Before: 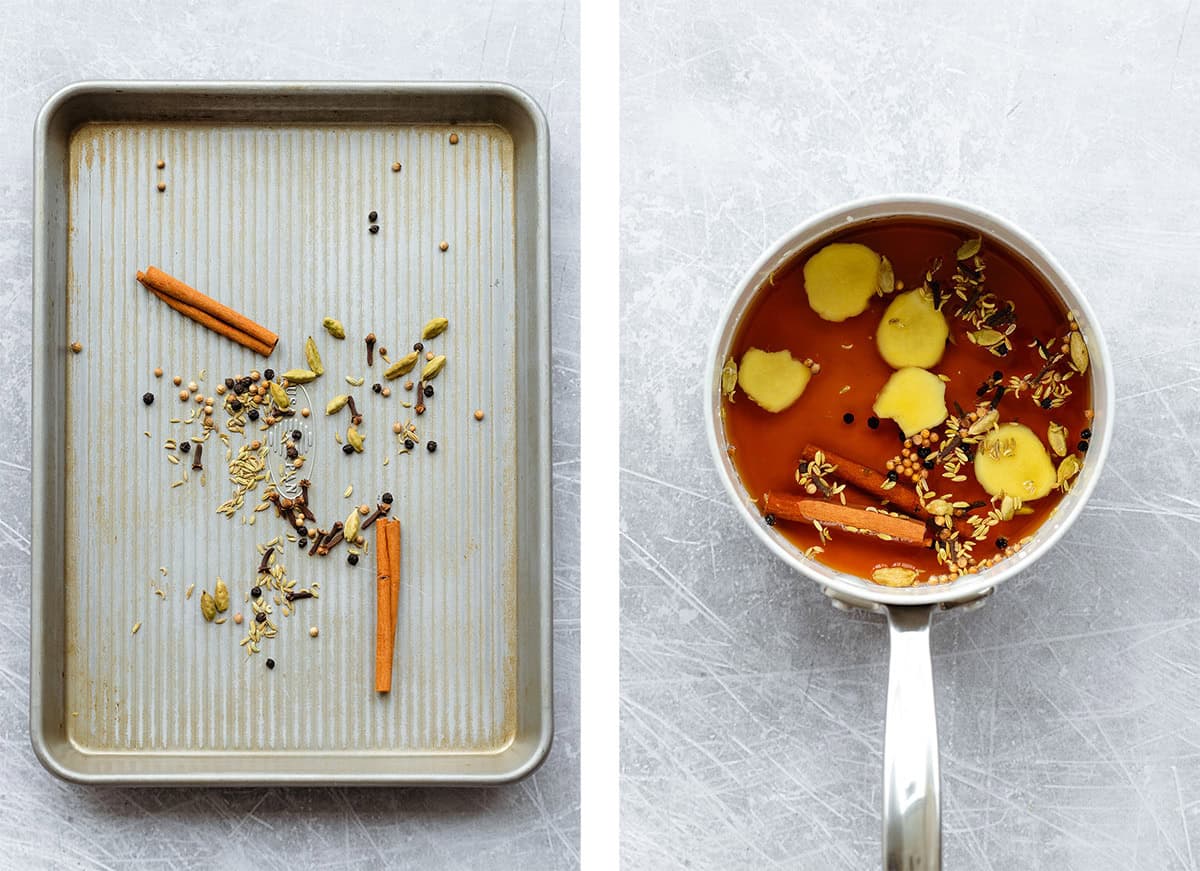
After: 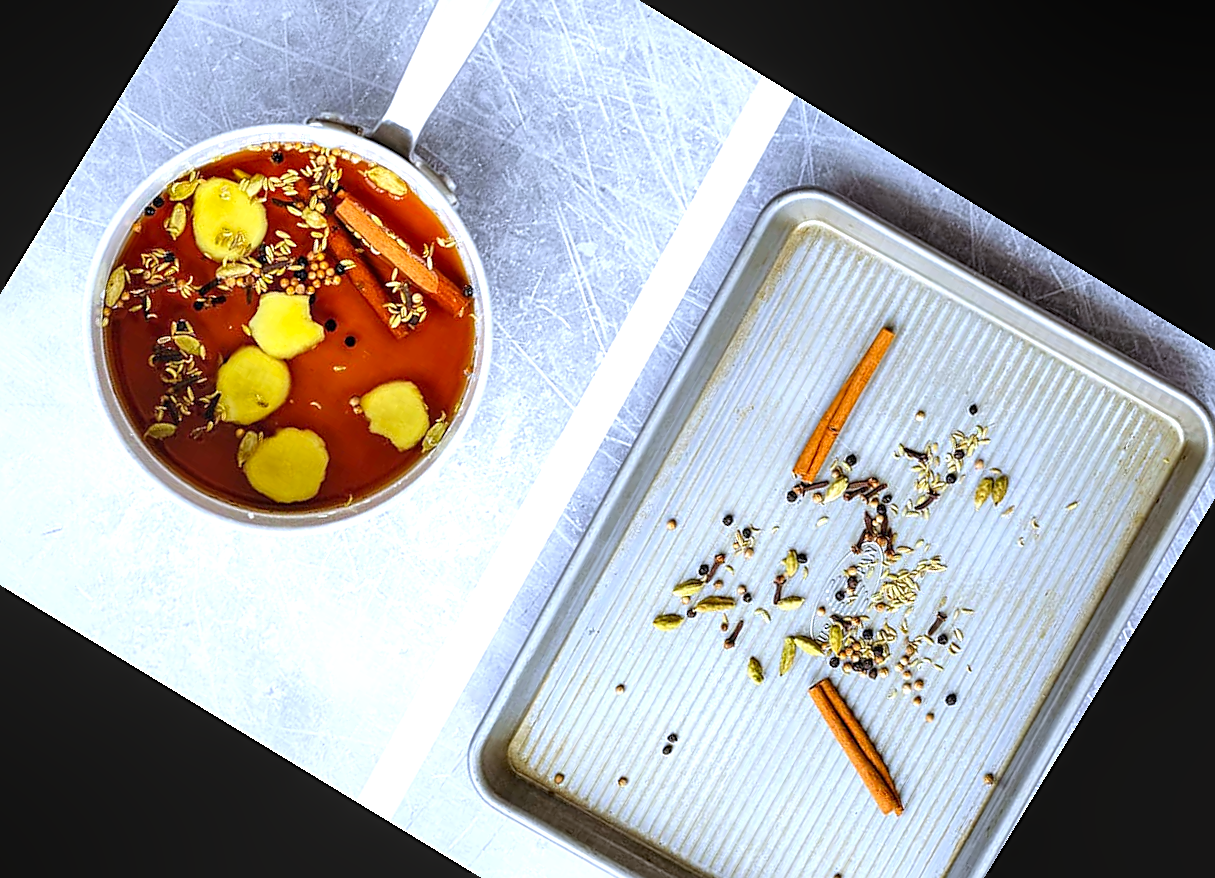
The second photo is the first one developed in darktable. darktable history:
crop and rotate: angle 148.68°, left 9.111%, top 15.603%, right 4.588%, bottom 17.041%
rotate and perspective: rotation -2.12°, lens shift (vertical) 0.009, lens shift (horizontal) -0.008, automatic cropping original format, crop left 0.036, crop right 0.964, crop top 0.05, crop bottom 0.959
color correction: highlights a* 0.816, highlights b* 2.78, saturation 1.1
exposure: exposure 0.507 EV, compensate highlight preservation false
local contrast: on, module defaults
sharpen: on, module defaults
white balance: red 0.948, green 1.02, blue 1.176
